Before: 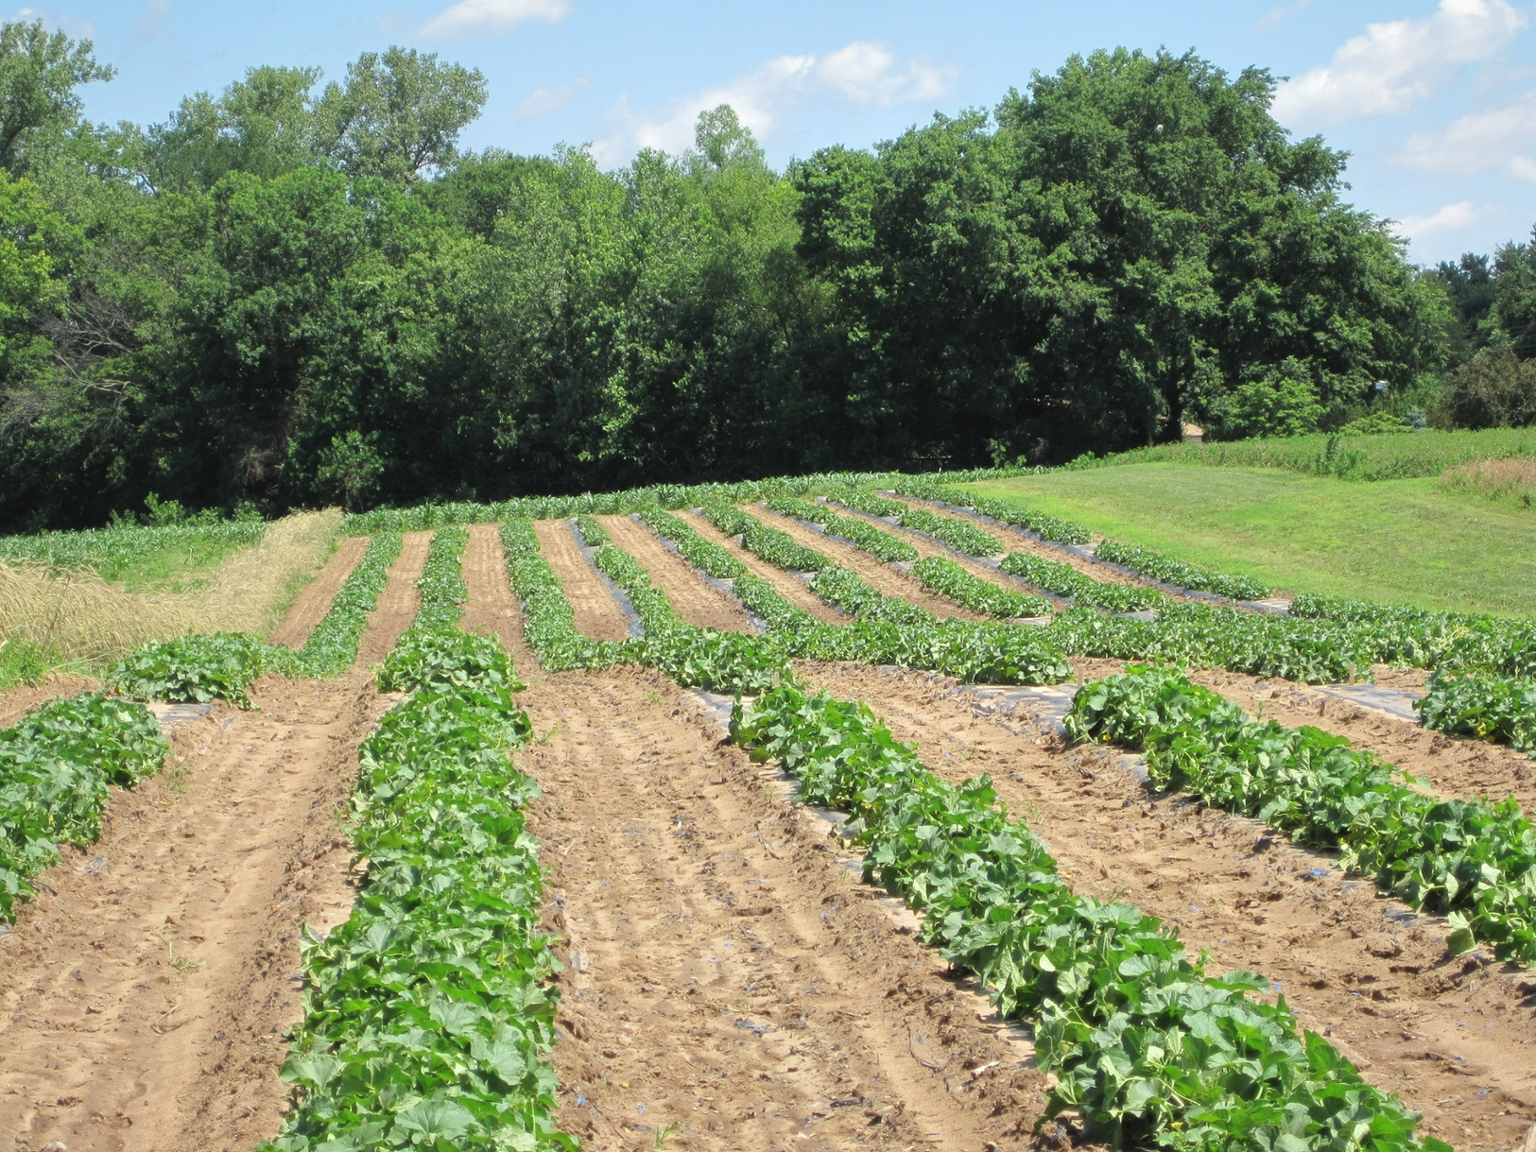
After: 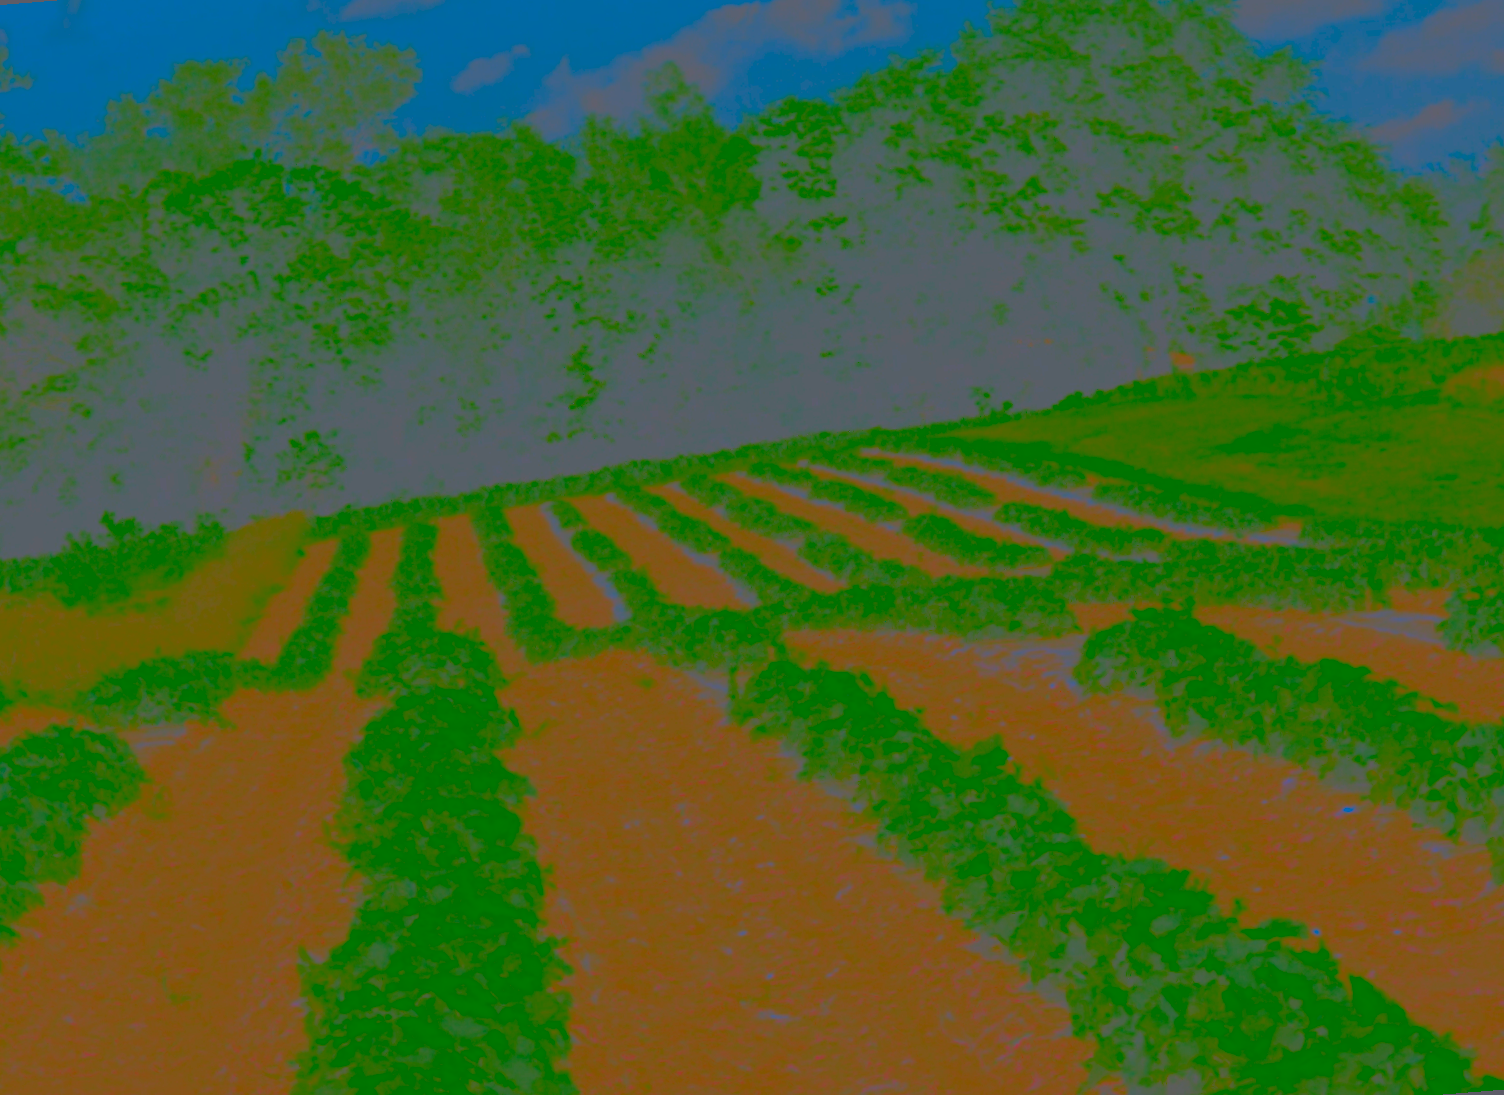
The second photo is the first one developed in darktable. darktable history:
color correction: highlights a* 14.46, highlights b* 5.85, shadows a* -5.53, shadows b* -15.24, saturation 0.85
exposure: black level correction 0, exposure 1.2 EV, compensate exposure bias true, compensate highlight preservation false
contrast brightness saturation: contrast -0.99, brightness -0.17, saturation 0.75
rotate and perspective: rotation -4.57°, crop left 0.054, crop right 0.944, crop top 0.087, crop bottom 0.914
tone equalizer: on, module defaults
levels: levels [0, 0.492, 0.984]
